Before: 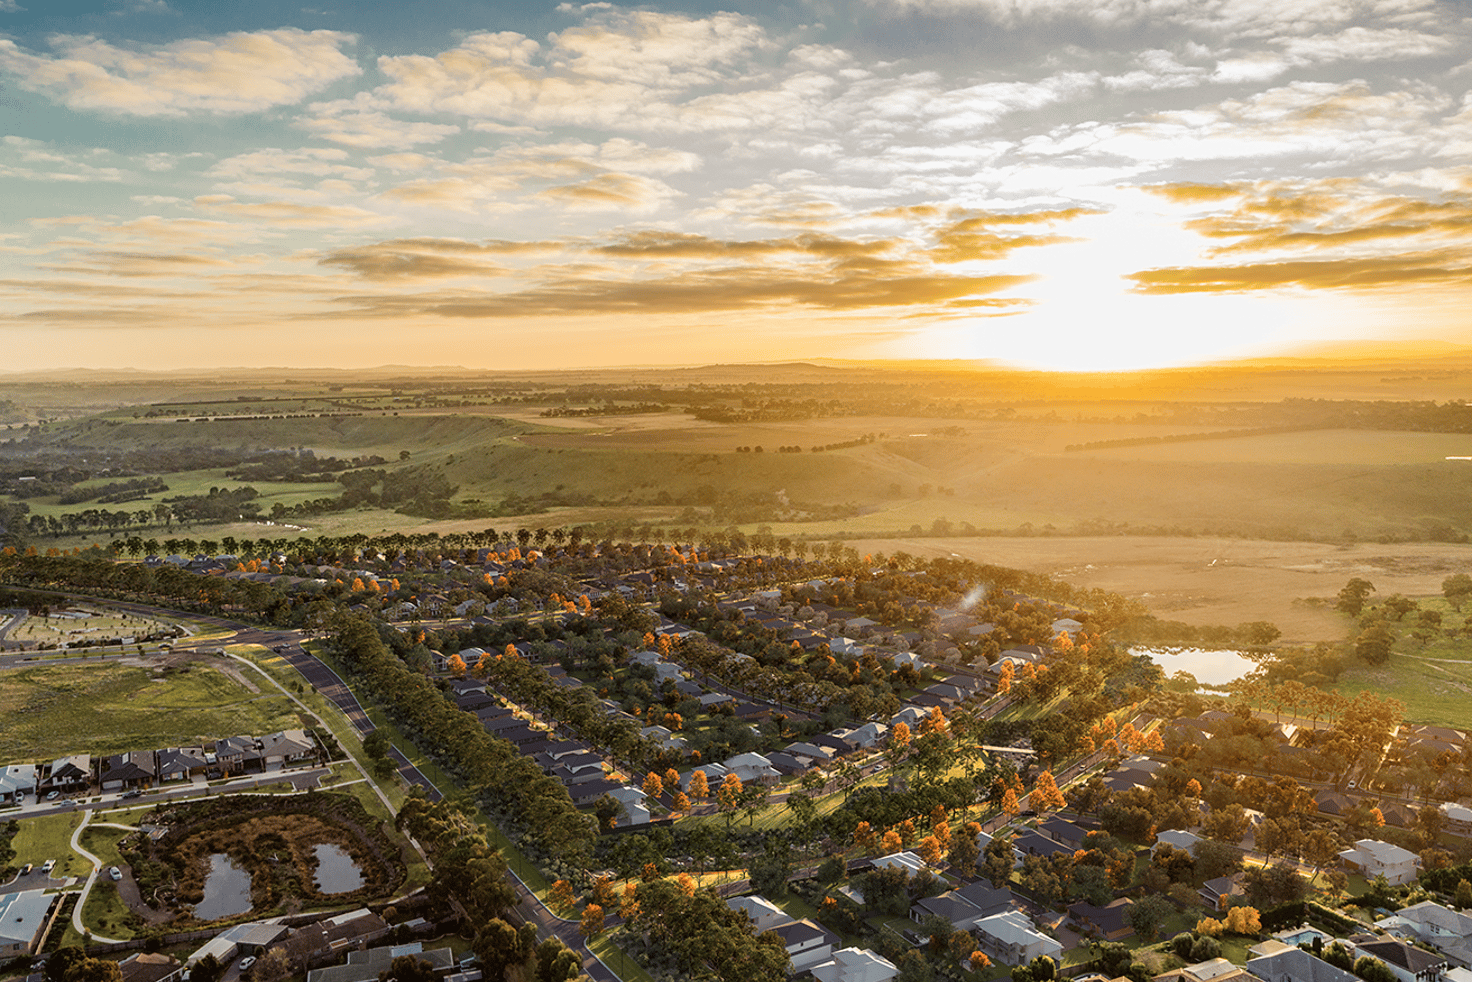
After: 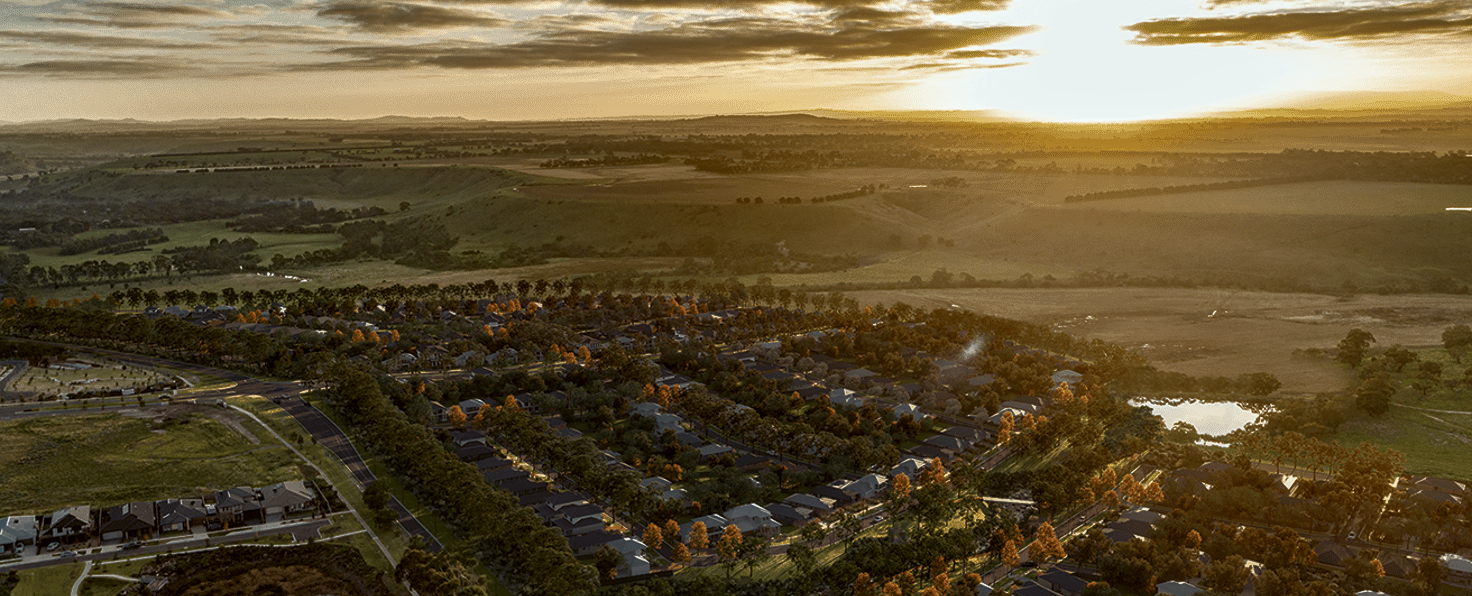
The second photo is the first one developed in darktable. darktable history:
crop and rotate: top 25.357%, bottom 13.942%
tone equalizer: on, module defaults
exposure: compensate highlight preservation false
base curve: curves: ch0 [(0, 0) (0.564, 0.291) (0.802, 0.731) (1, 1)]
color balance: lift [1.004, 1.002, 1.002, 0.998], gamma [1, 1.007, 1.002, 0.993], gain [1, 0.977, 1.013, 1.023], contrast -3.64%
local contrast: on, module defaults
contrast brightness saturation: contrast 0.14
